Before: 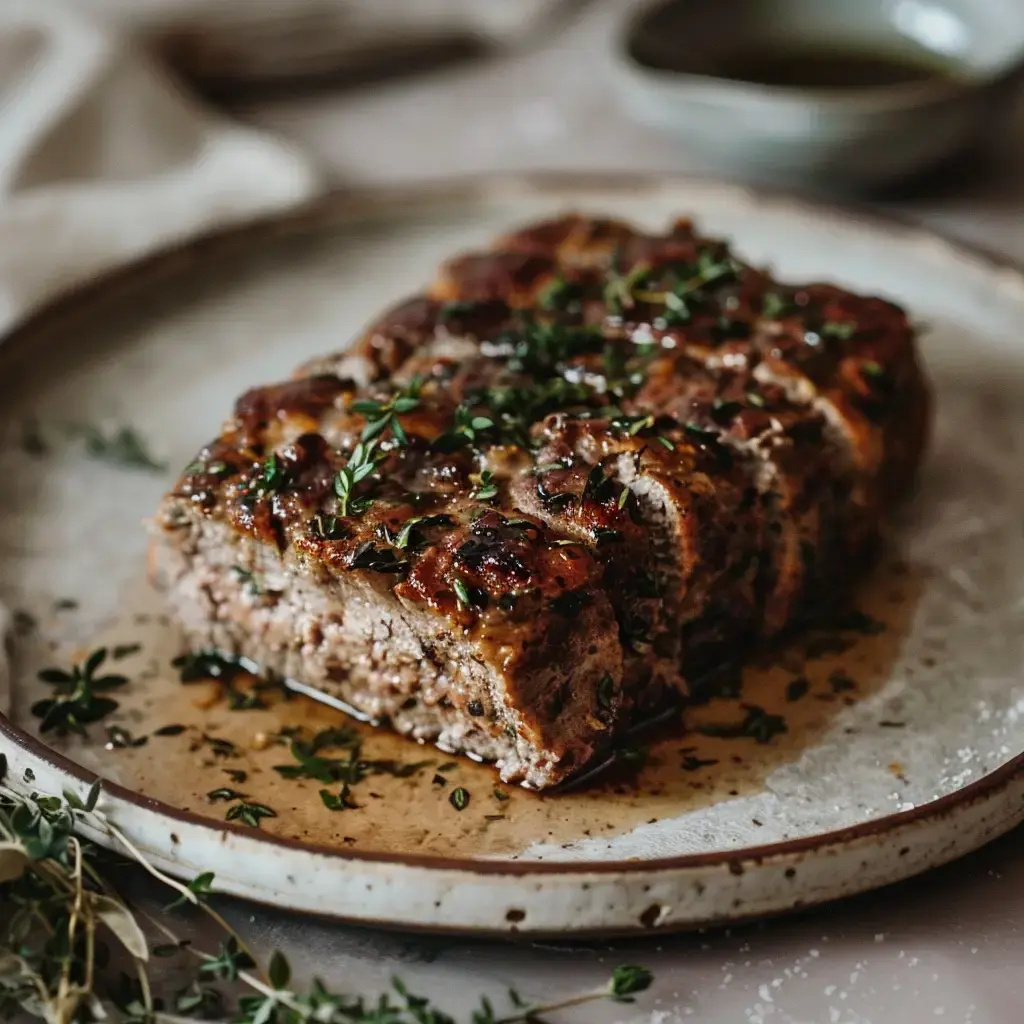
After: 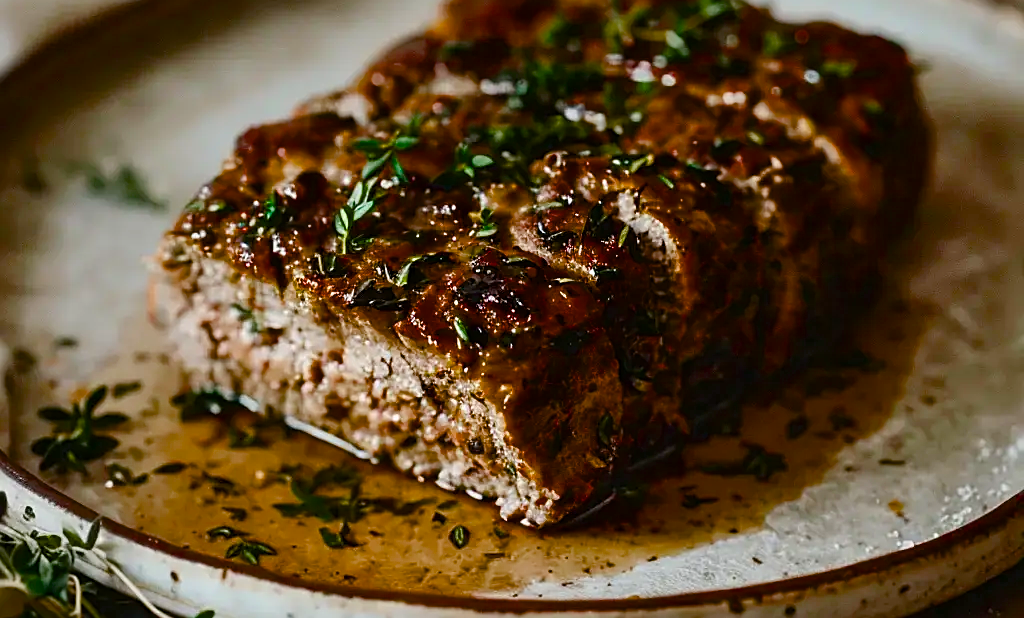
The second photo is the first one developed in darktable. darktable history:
sharpen: on, module defaults
color balance rgb: linear chroma grading › global chroma 8.226%, perceptual saturation grading › global saturation 23.45%, perceptual saturation grading › highlights -23.359%, perceptual saturation grading › mid-tones 24.366%, perceptual saturation grading › shadows 39.327%, global vibrance 16.356%, saturation formula JzAzBz (2021)
crop and rotate: top 25.592%, bottom 13.967%
